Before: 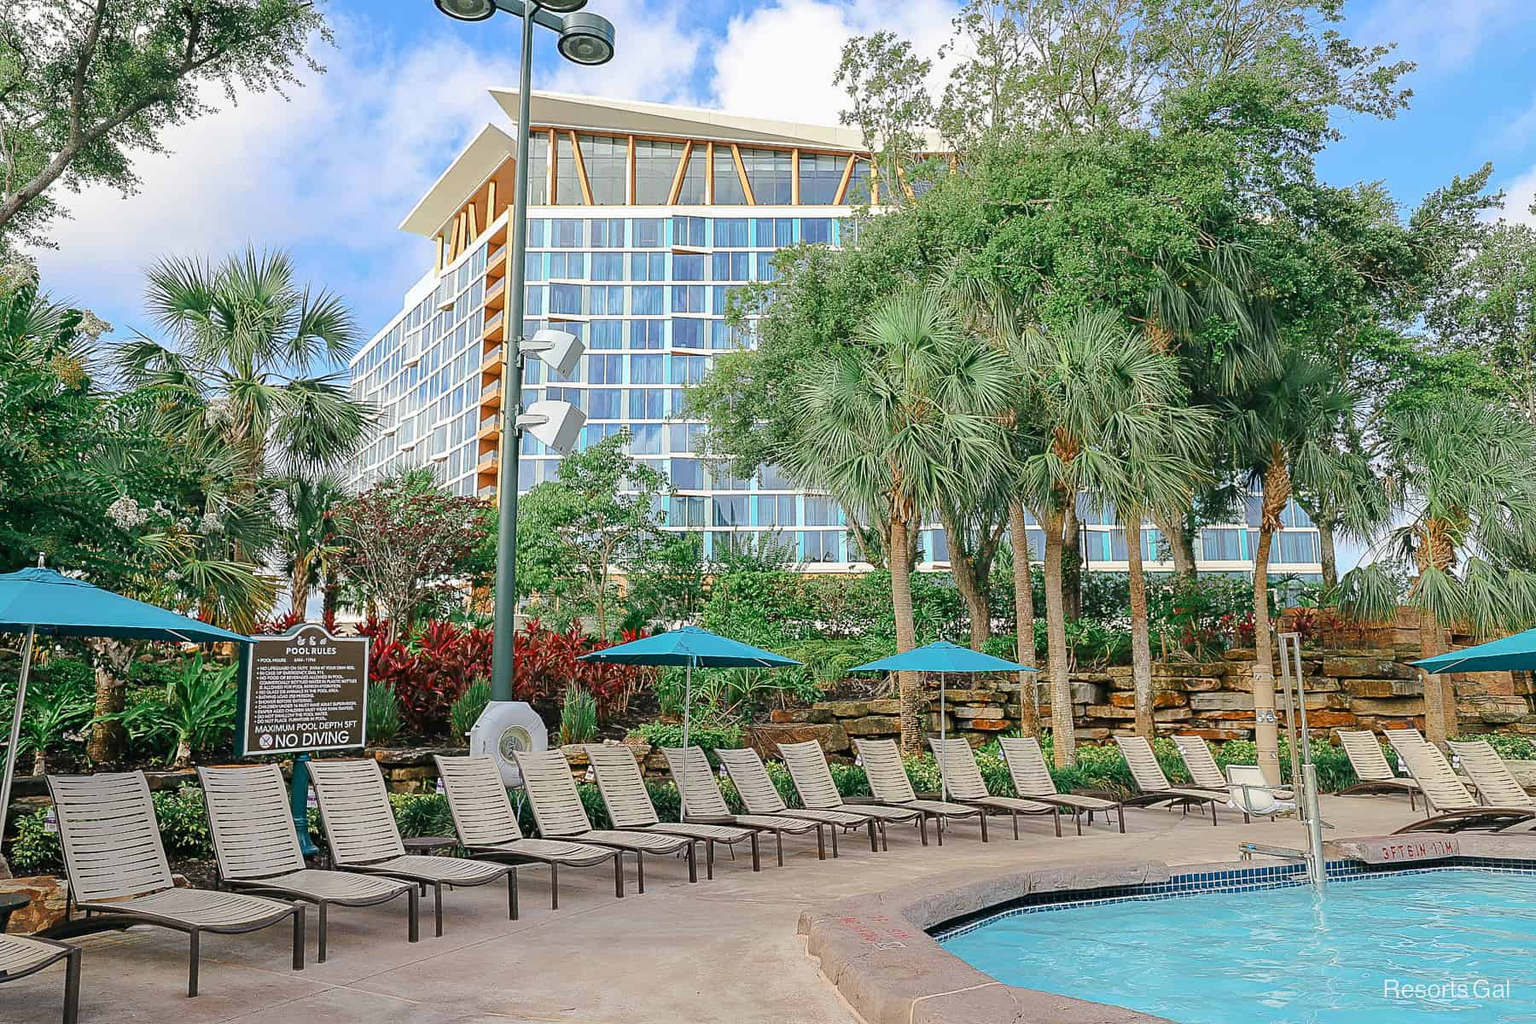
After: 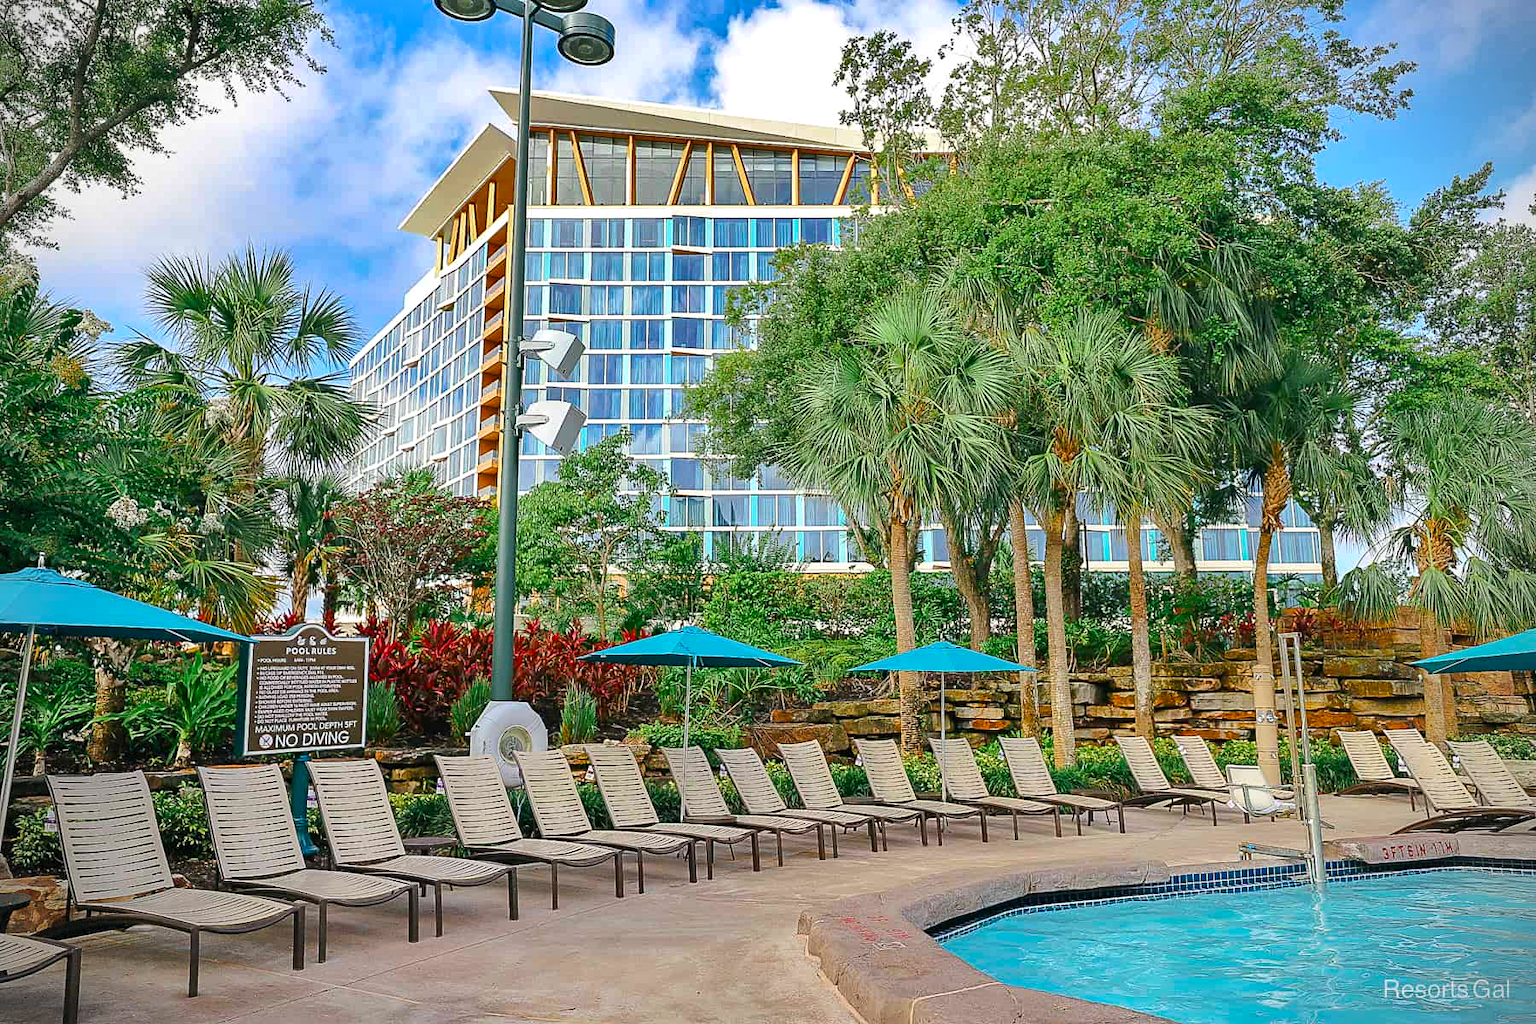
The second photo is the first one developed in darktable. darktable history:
color balance rgb: highlights gain › luminance 10.443%, perceptual saturation grading › global saturation 29.488%, global vibrance 15.051%
shadows and highlights: shadows 59.22, highlights -60.46, soften with gaussian
vignetting: fall-off radius 61.05%, brightness -0.575, dithering 8-bit output
